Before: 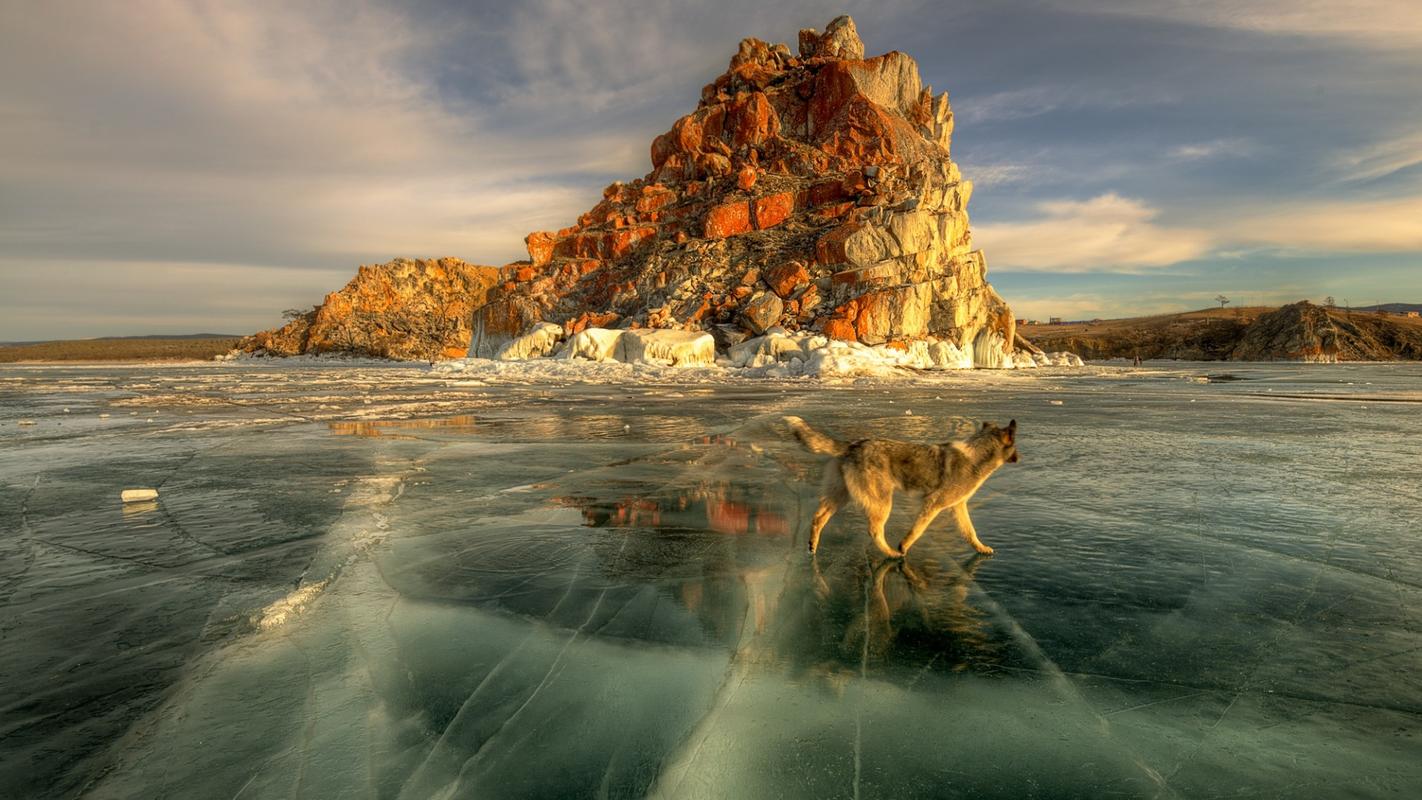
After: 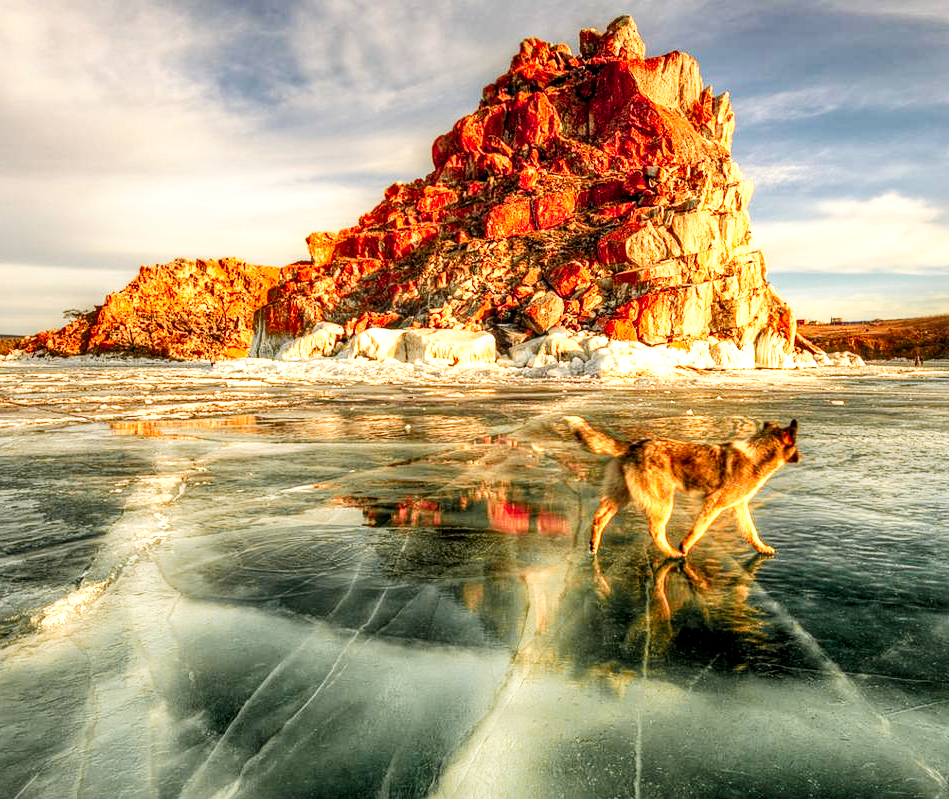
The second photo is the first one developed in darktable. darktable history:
exposure: exposure 0.133 EV, compensate highlight preservation false
base curve: curves: ch0 [(0, 0) (0.007, 0.004) (0.027, 0.03) (0.046, 0.07) (0.207, 0.54) (0.442, 0.872) (0.673, 0.972) (1, 1)], preserve colors none
color zones: curves: ch1 [(0.263, 0.53) (0.376, 0.287) (0.487, 0.512) (0.748, 0.547) (1, 0.513)]; ch2 [(0.262, 0.45) (0.751, 0.477)]
crop and rotate: left 15.514%, right 17.713%
local contrast: on, module defaults
shadows and highlights: soften with gaussian
